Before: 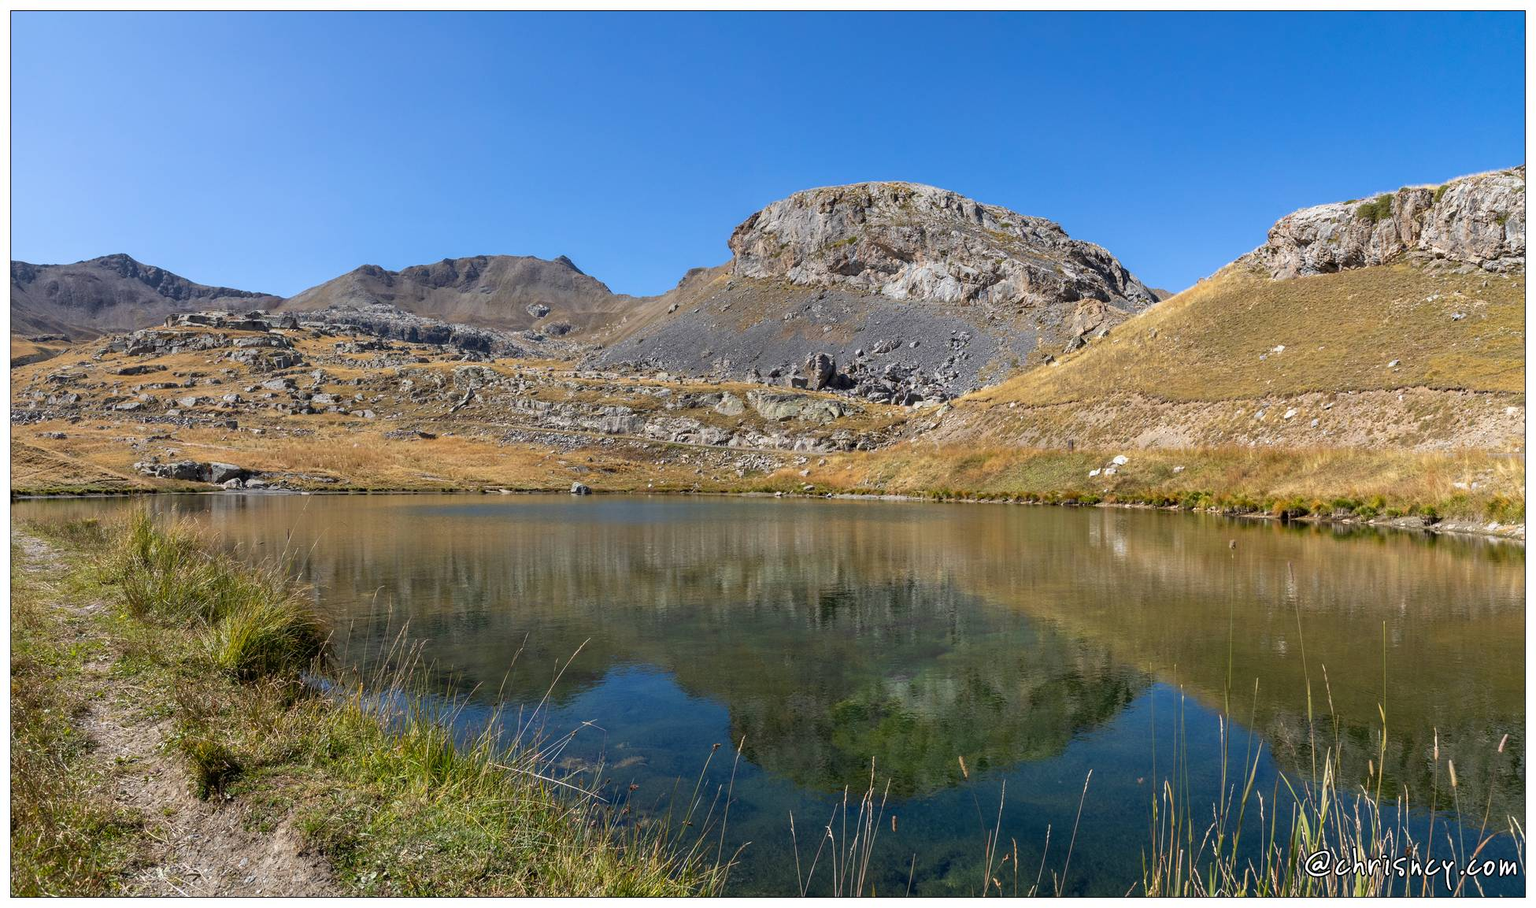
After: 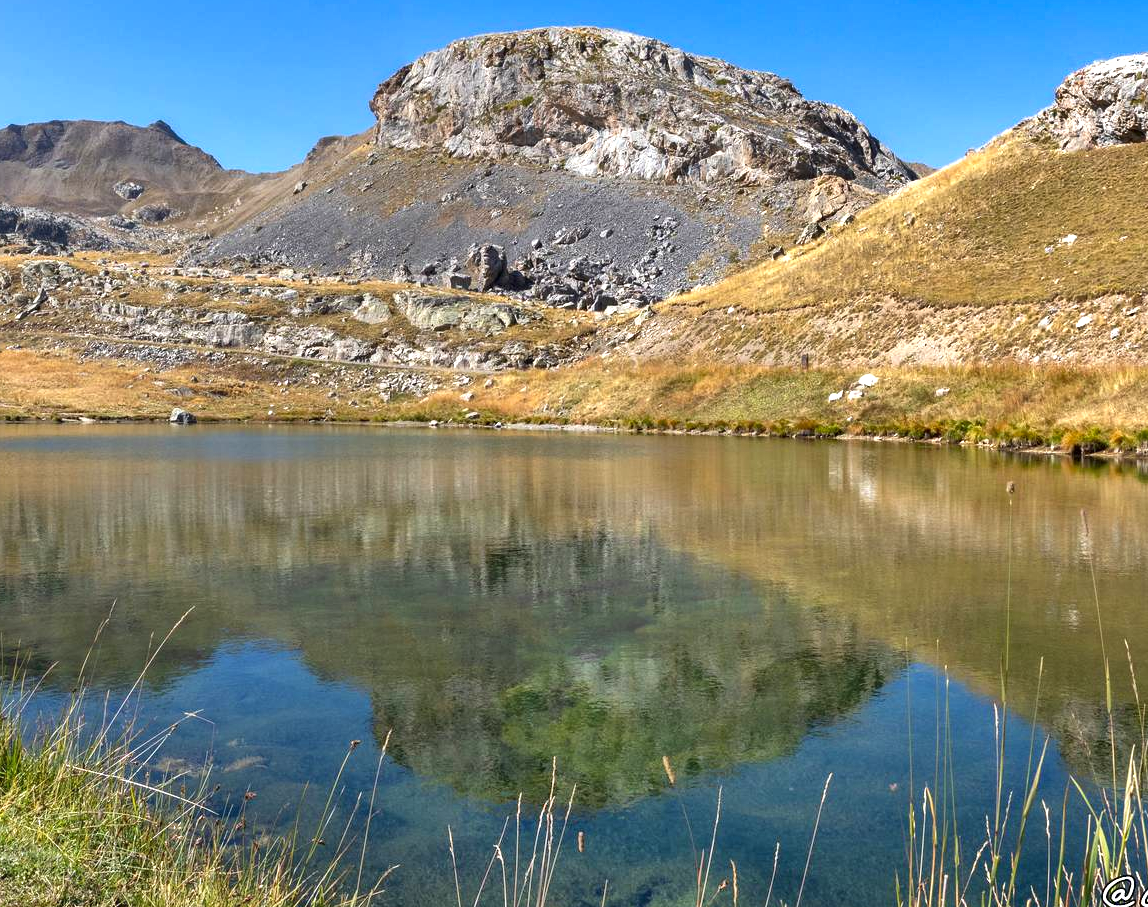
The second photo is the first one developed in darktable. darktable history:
crop and rotate: left 28.494%, top 17.752%, right 12.639%, bottom 3.535%
exposure: black level correction 0, exposure 0.694 EV, compensate highlight preservation false
shadows and highlights: shadows 73.53, highlights -60.98, soften with gaussian
